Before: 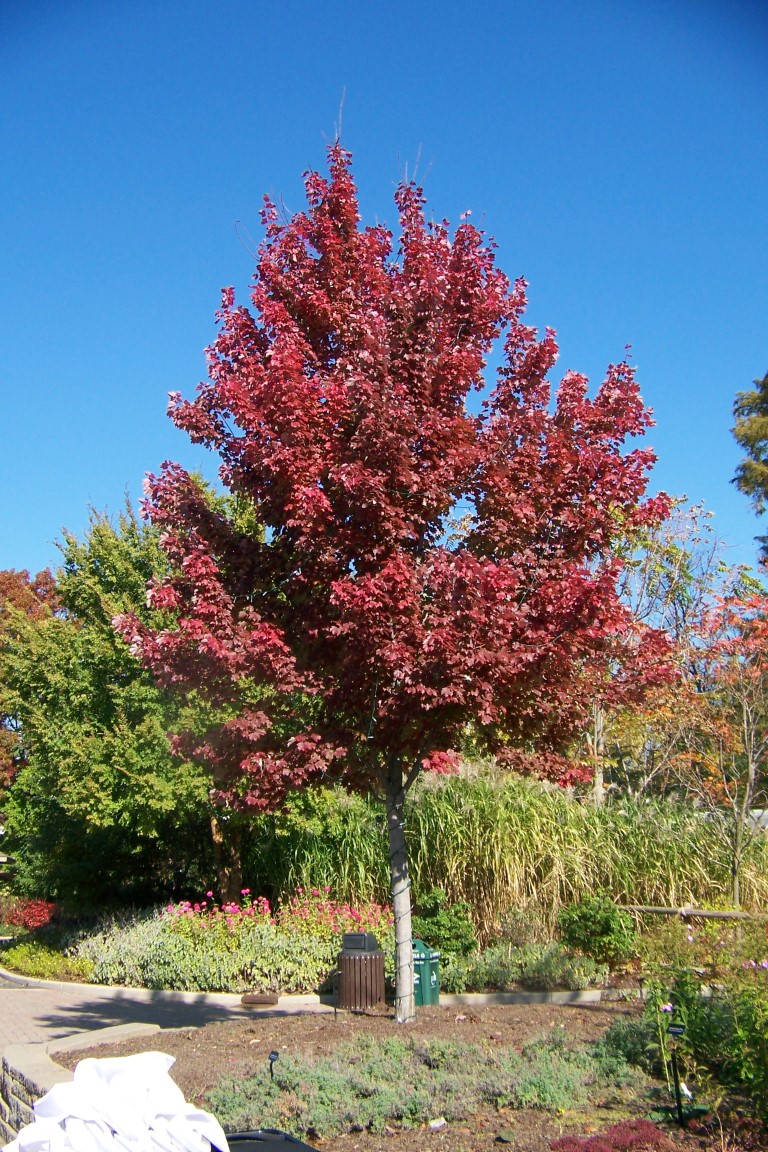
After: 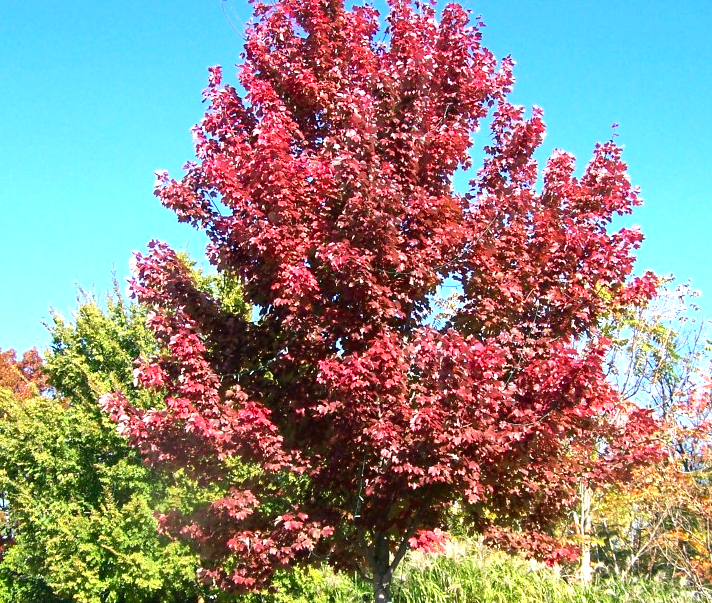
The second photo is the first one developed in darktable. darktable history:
crop: left 1.744%, top 19.225%, right 5.069%, bottom 28.357%
levels: levels [0, 0.374, 0.749]
